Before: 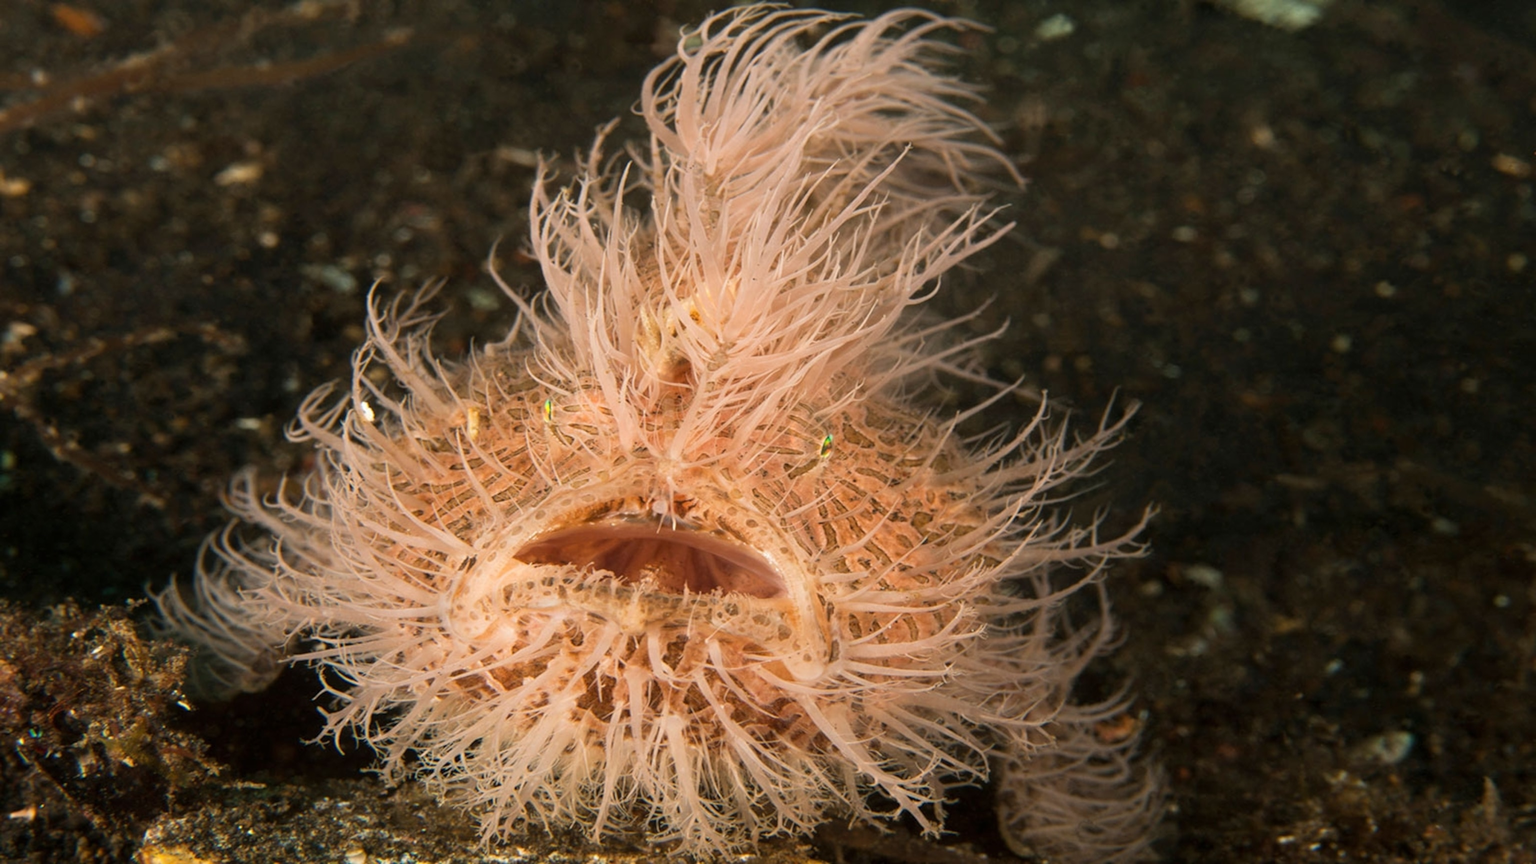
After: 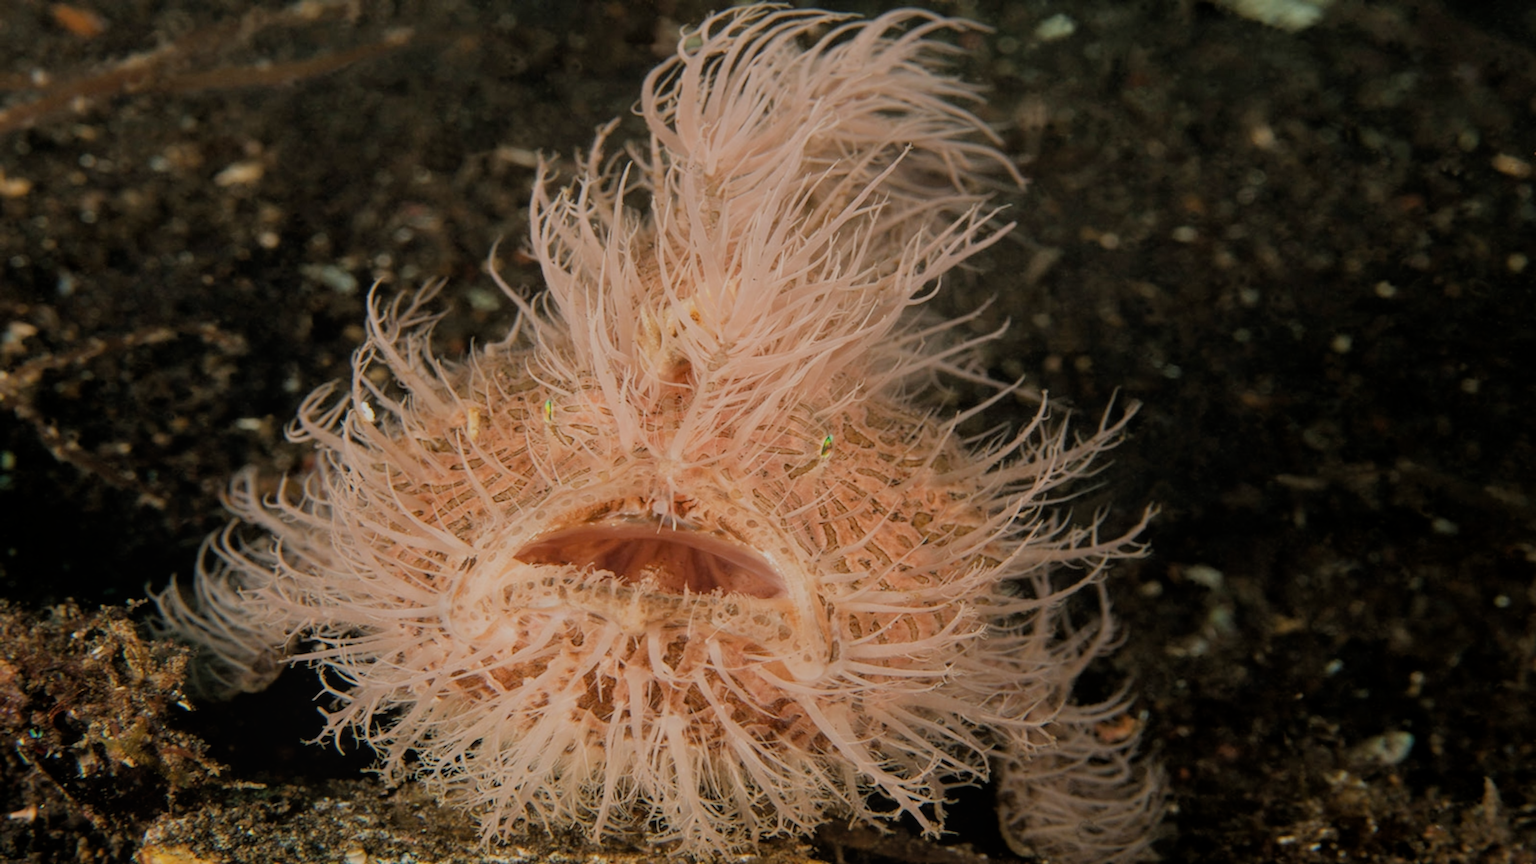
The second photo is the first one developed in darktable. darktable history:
filmic rgb: black relative exposure -6.59 EV, white relative exposure 4.7 EV, hardness 3.11, contrast 0.81
local contrast: detail 109%
